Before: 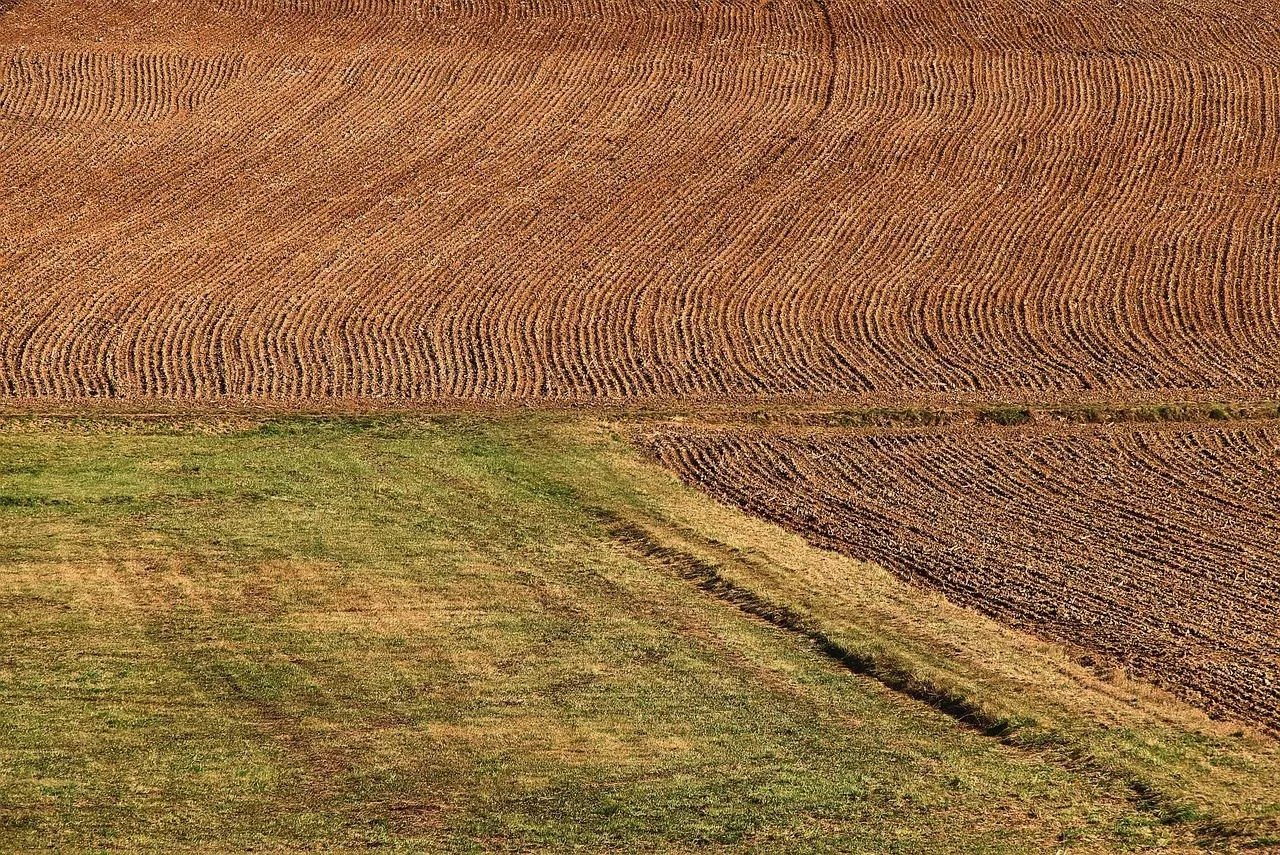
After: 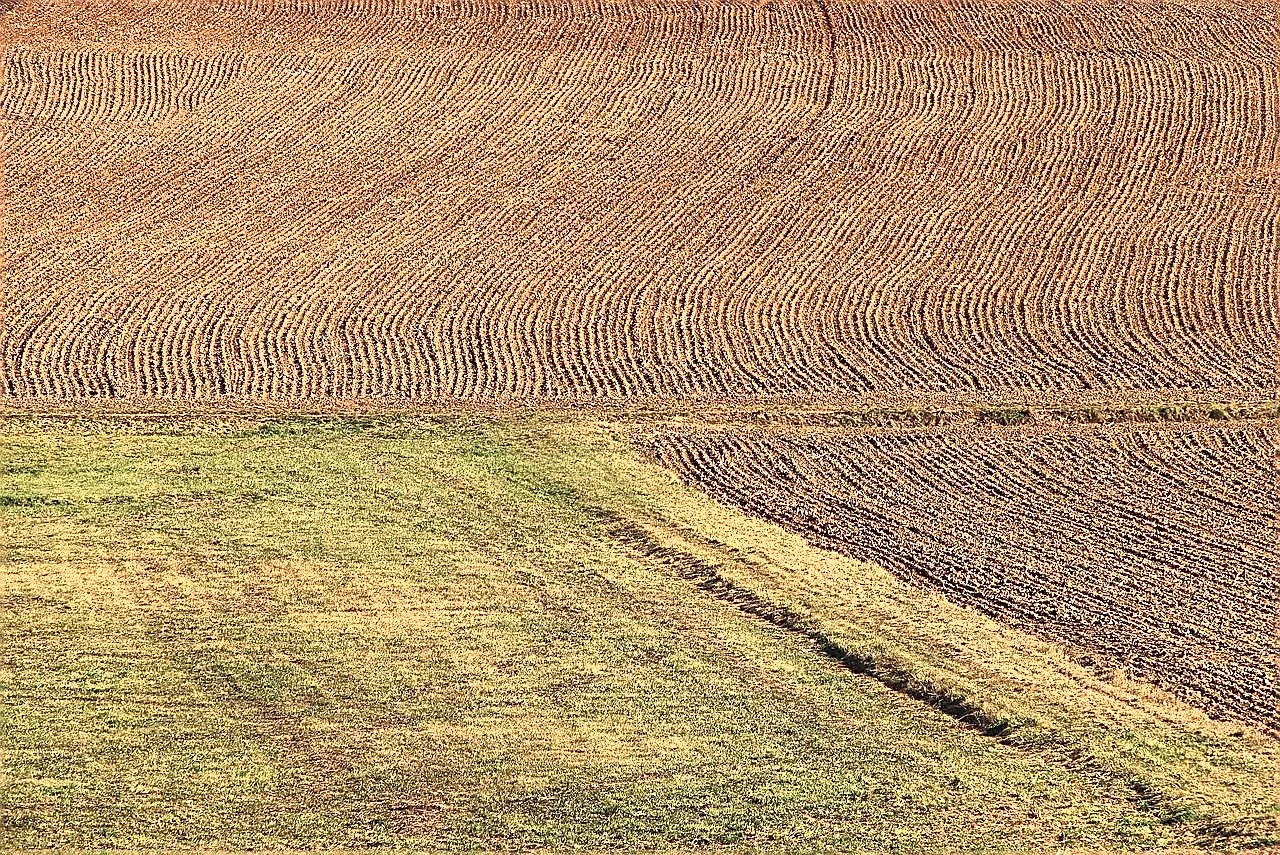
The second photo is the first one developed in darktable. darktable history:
sharpen: amount 0.901
contrast brightness saturation: contrast 0.39, brightness 0.53
